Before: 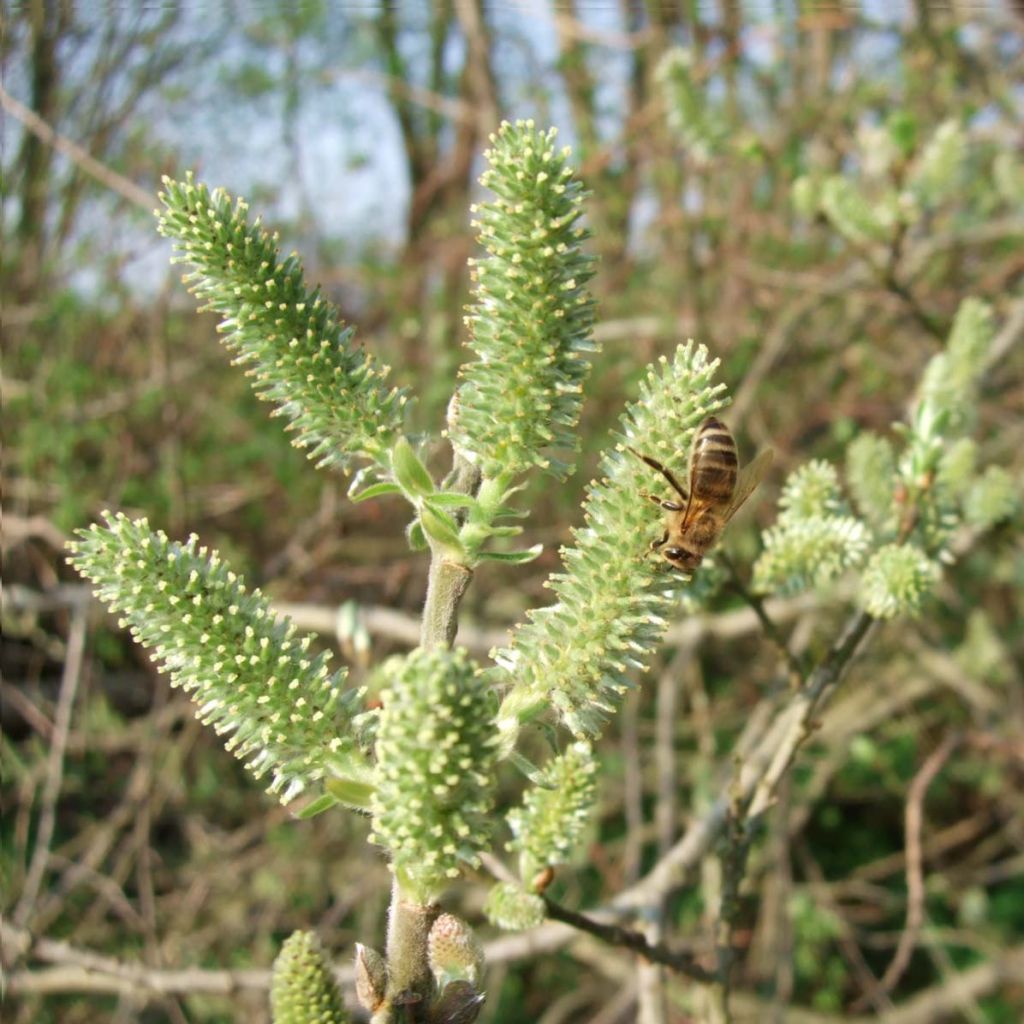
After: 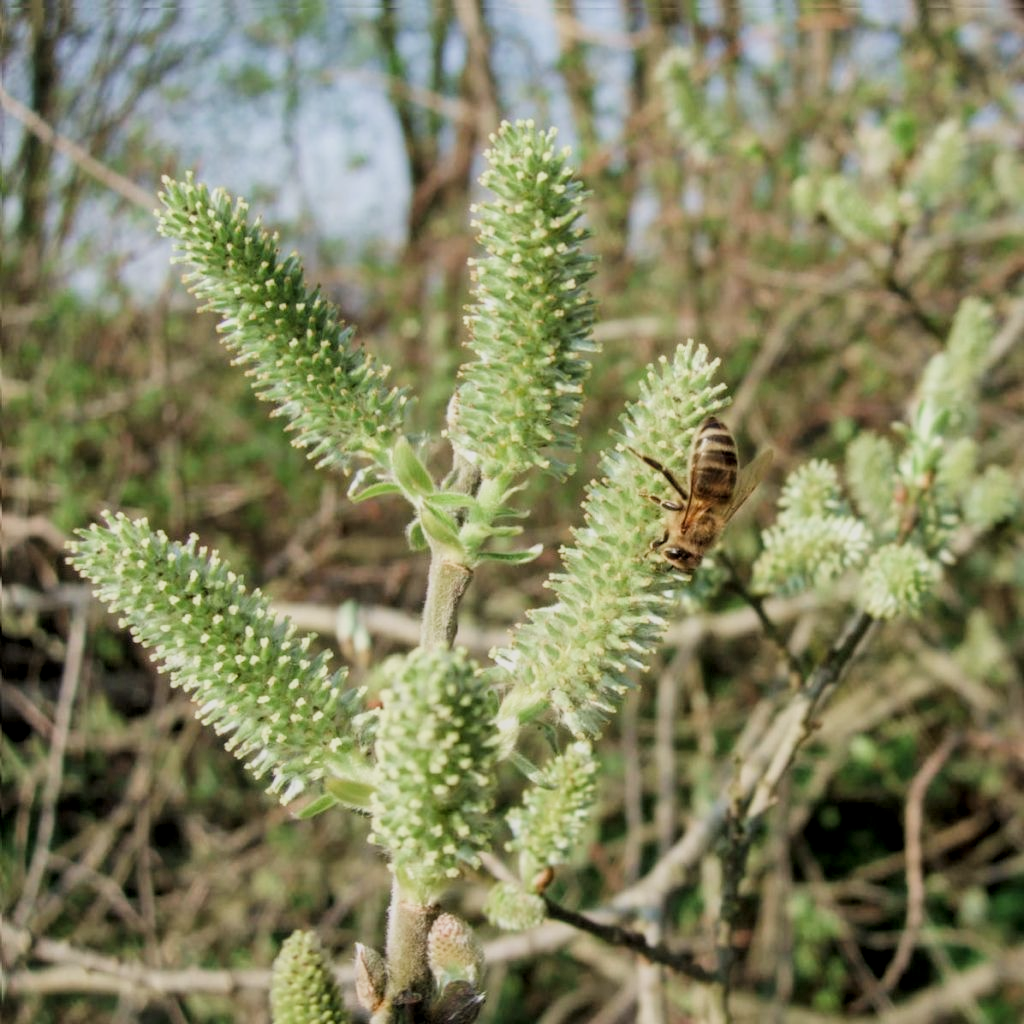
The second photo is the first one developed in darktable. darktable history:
filmic rgb: black relative exposure -7.65 EV, white relative exposure 4.56 EV, hardness 3.61, contrast 1.055, color science v4 (2020)
local contrast: on, module defaults
